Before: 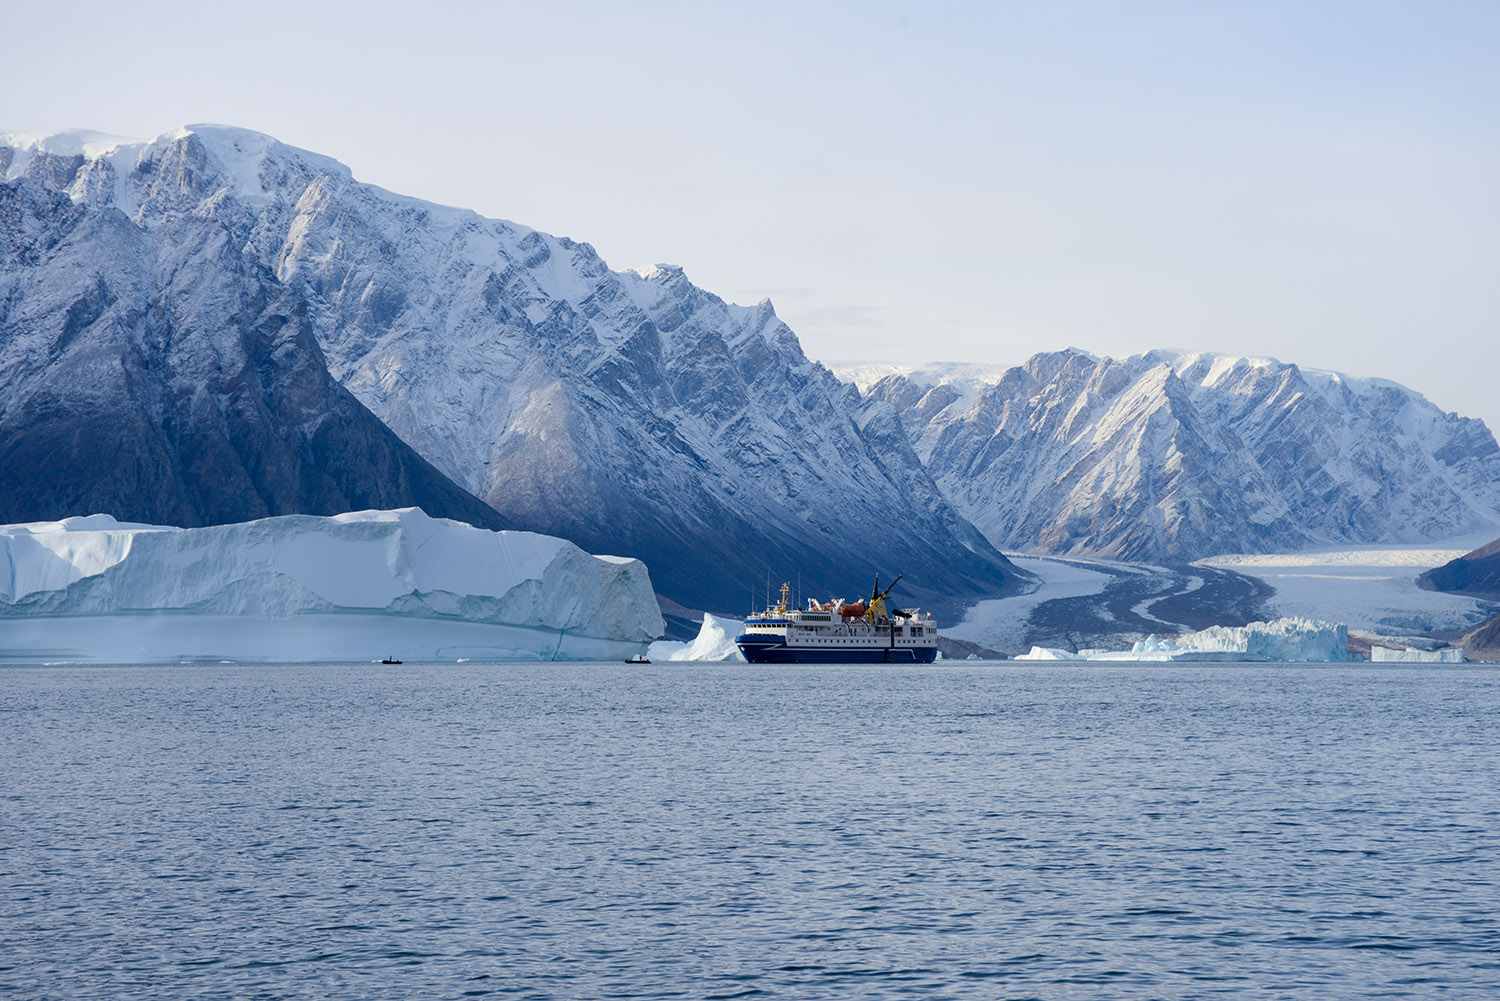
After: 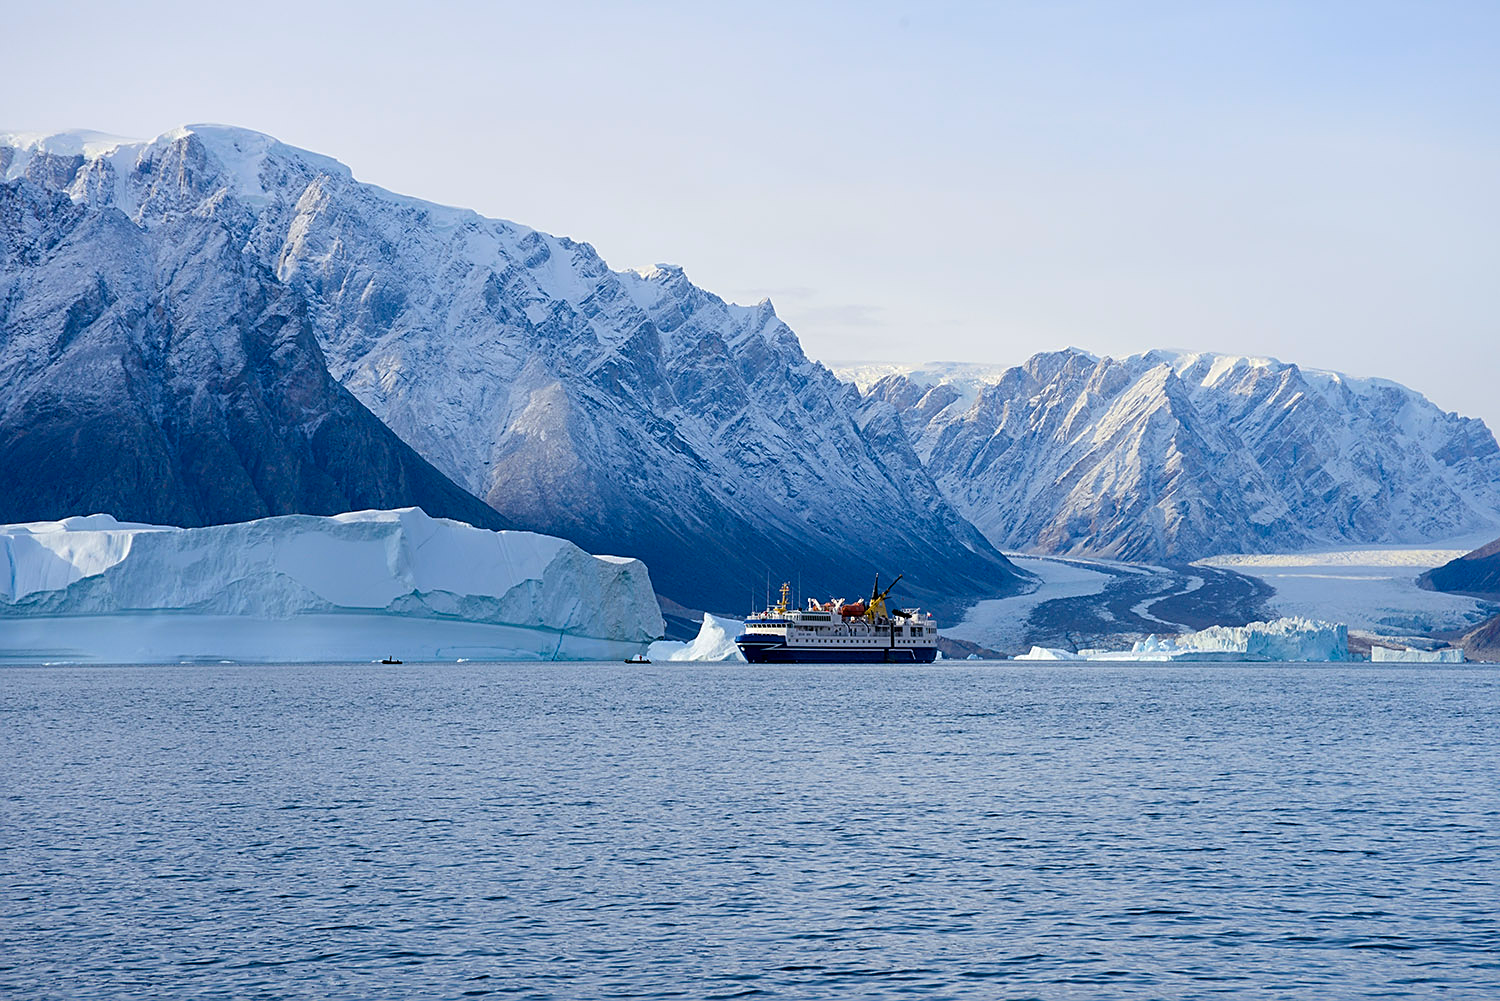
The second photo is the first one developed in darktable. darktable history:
white balance: red 1, blue 1
color balance rgb: perceptual saturation grading › global saturation 25%, global vibrance 20%
sharpen: on, module defaults
